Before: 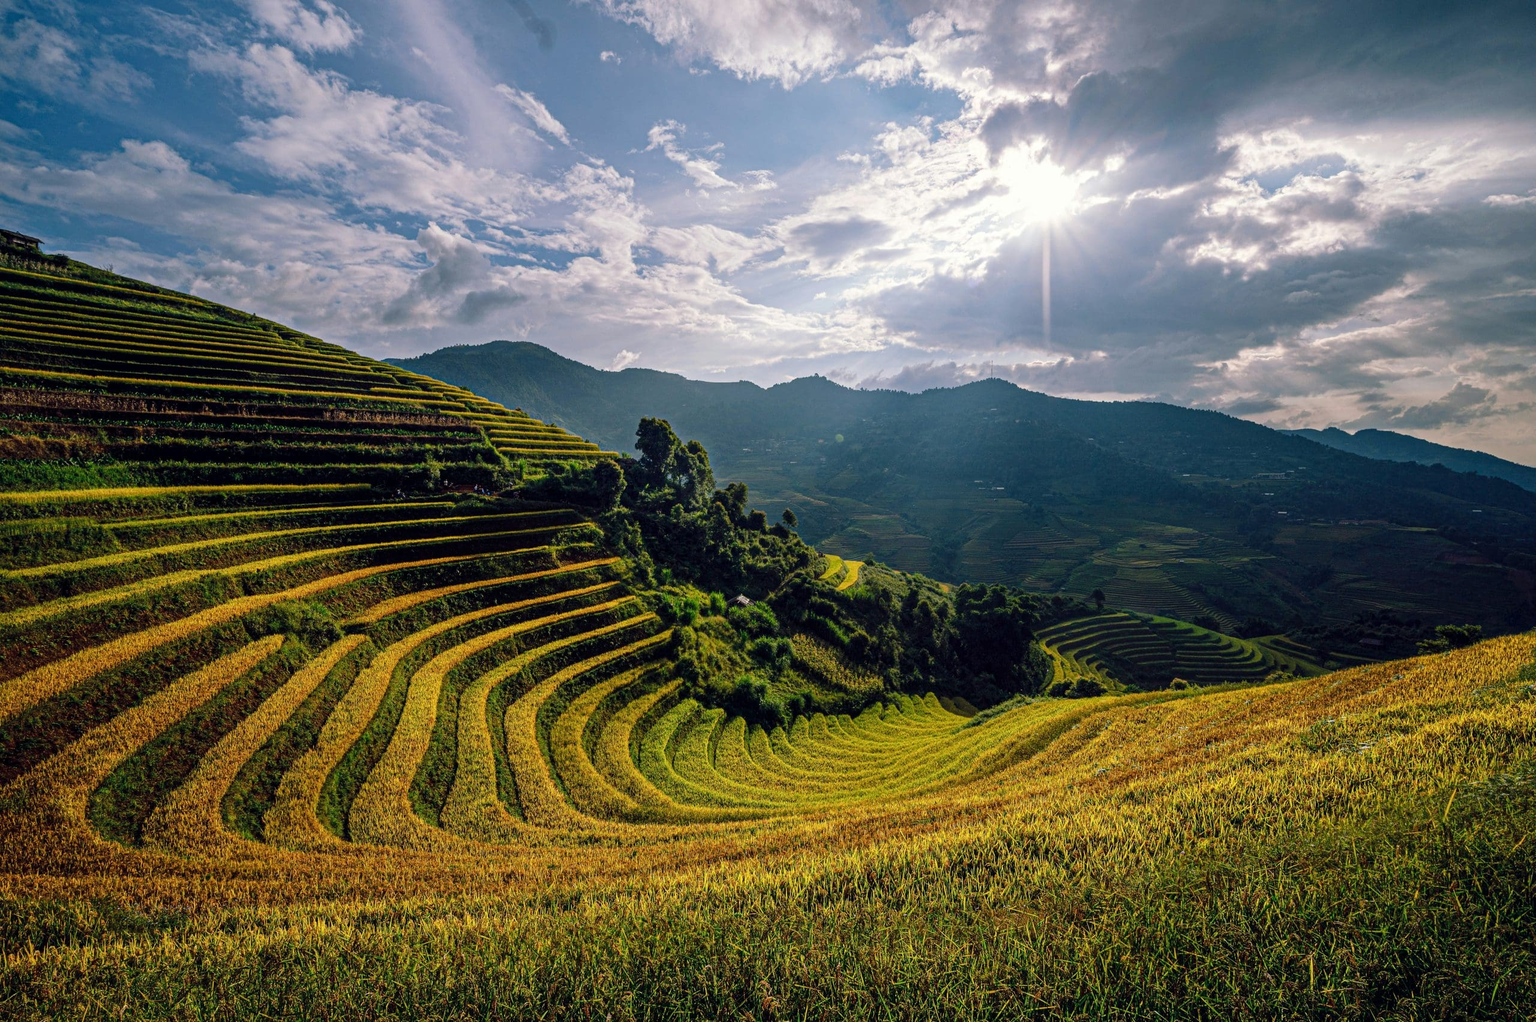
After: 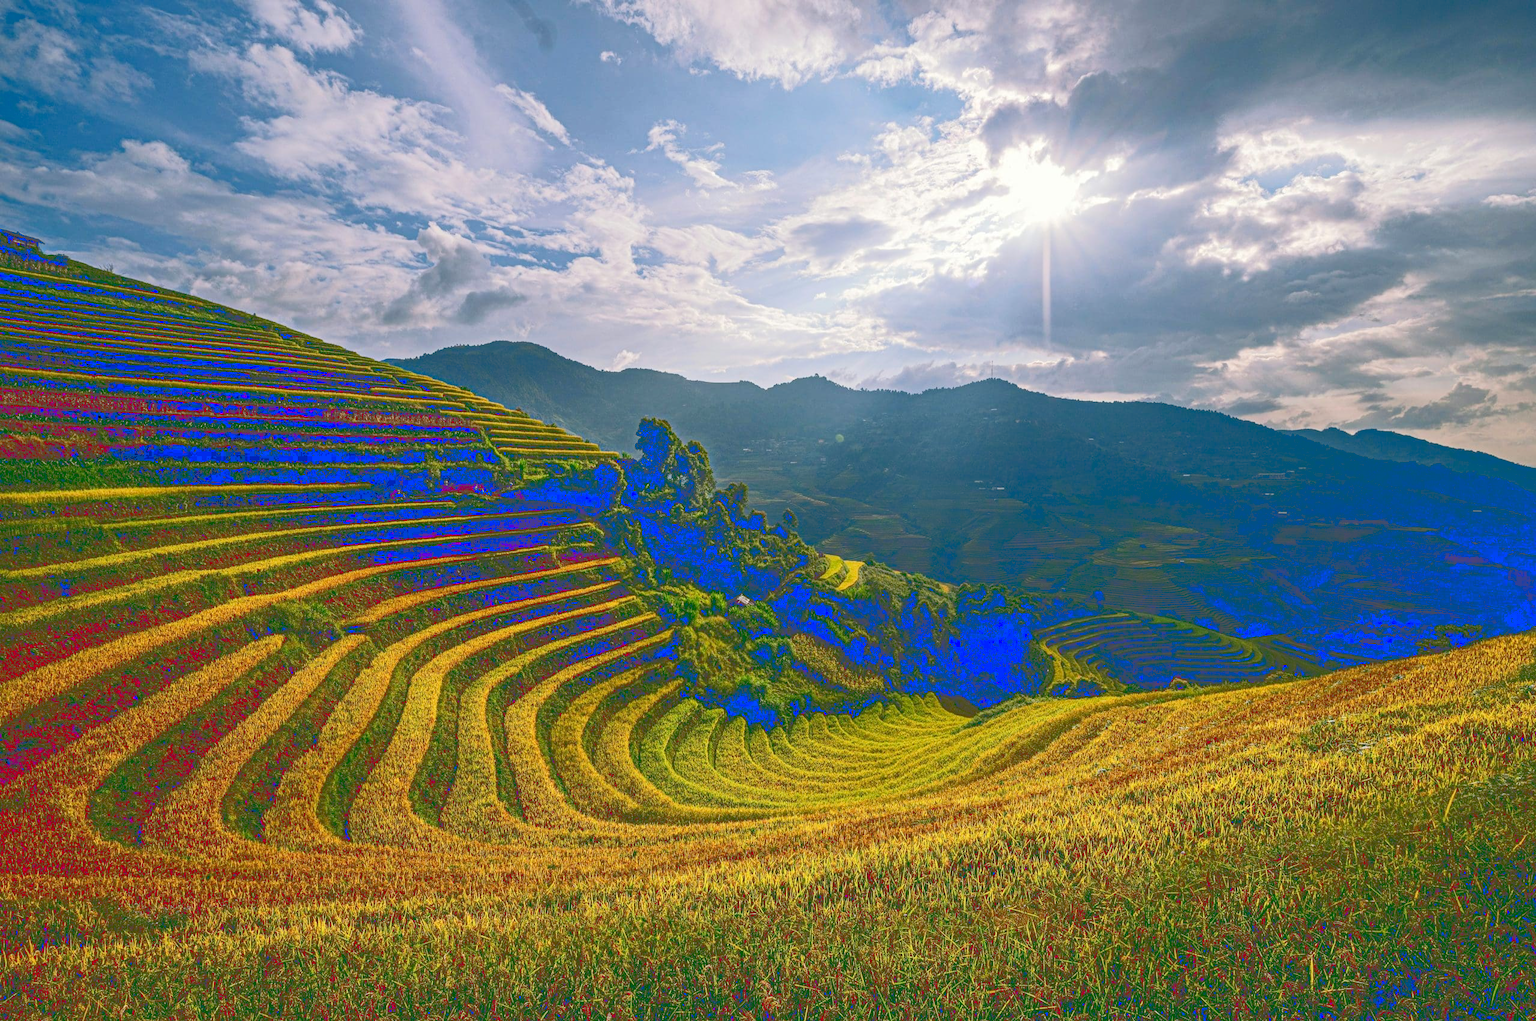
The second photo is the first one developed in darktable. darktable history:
tone curve: curves: ch0 [(0, 0) (0.003, 0.299) (0.011, 0.299) (0.025, 0.299) (0.044, 0.299) (0.069, 0.3) (0.1, 0.306) (0.136, 0.316) (0.177, 0.326) (0.224, 0.338) (0.277, 0.366) (0.335, 0.406) (0.399, 0.462) (0.468, 0.533) (0.543, 0.607) (0.623, 0.7) (0.709, 0.775) (0.801, 0.843) (0.898, 0.903) (1, 1)], color space Lab, linked channels, preserve colors none
